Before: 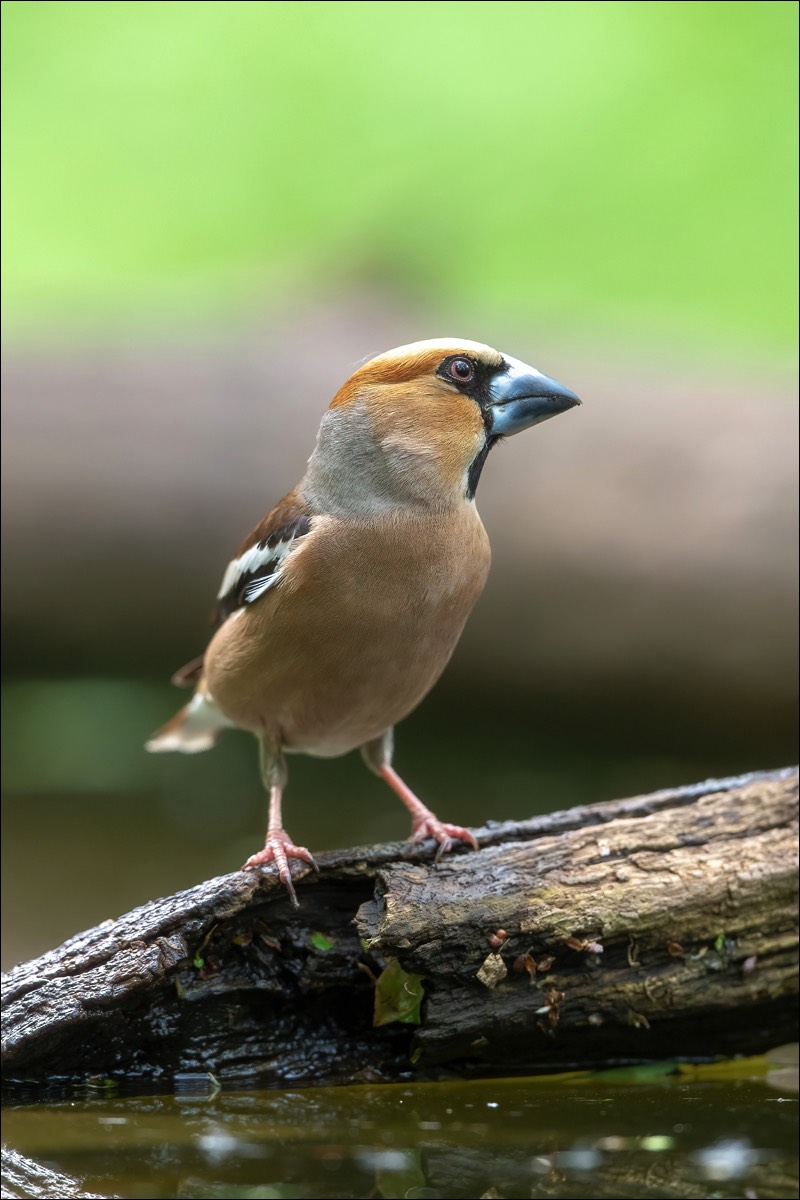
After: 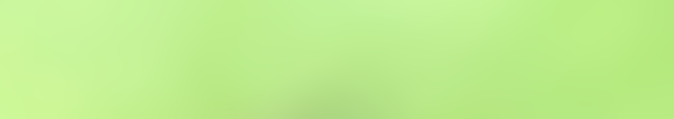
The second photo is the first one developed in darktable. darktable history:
crop and rotate: left 9.644%, top 9.491%, right 6.021%, bottom 80.509%
exposure: black level correction 0.001, exposure 0.14 EV, compensate highlight preservation false
lowpass: on, module defaults
